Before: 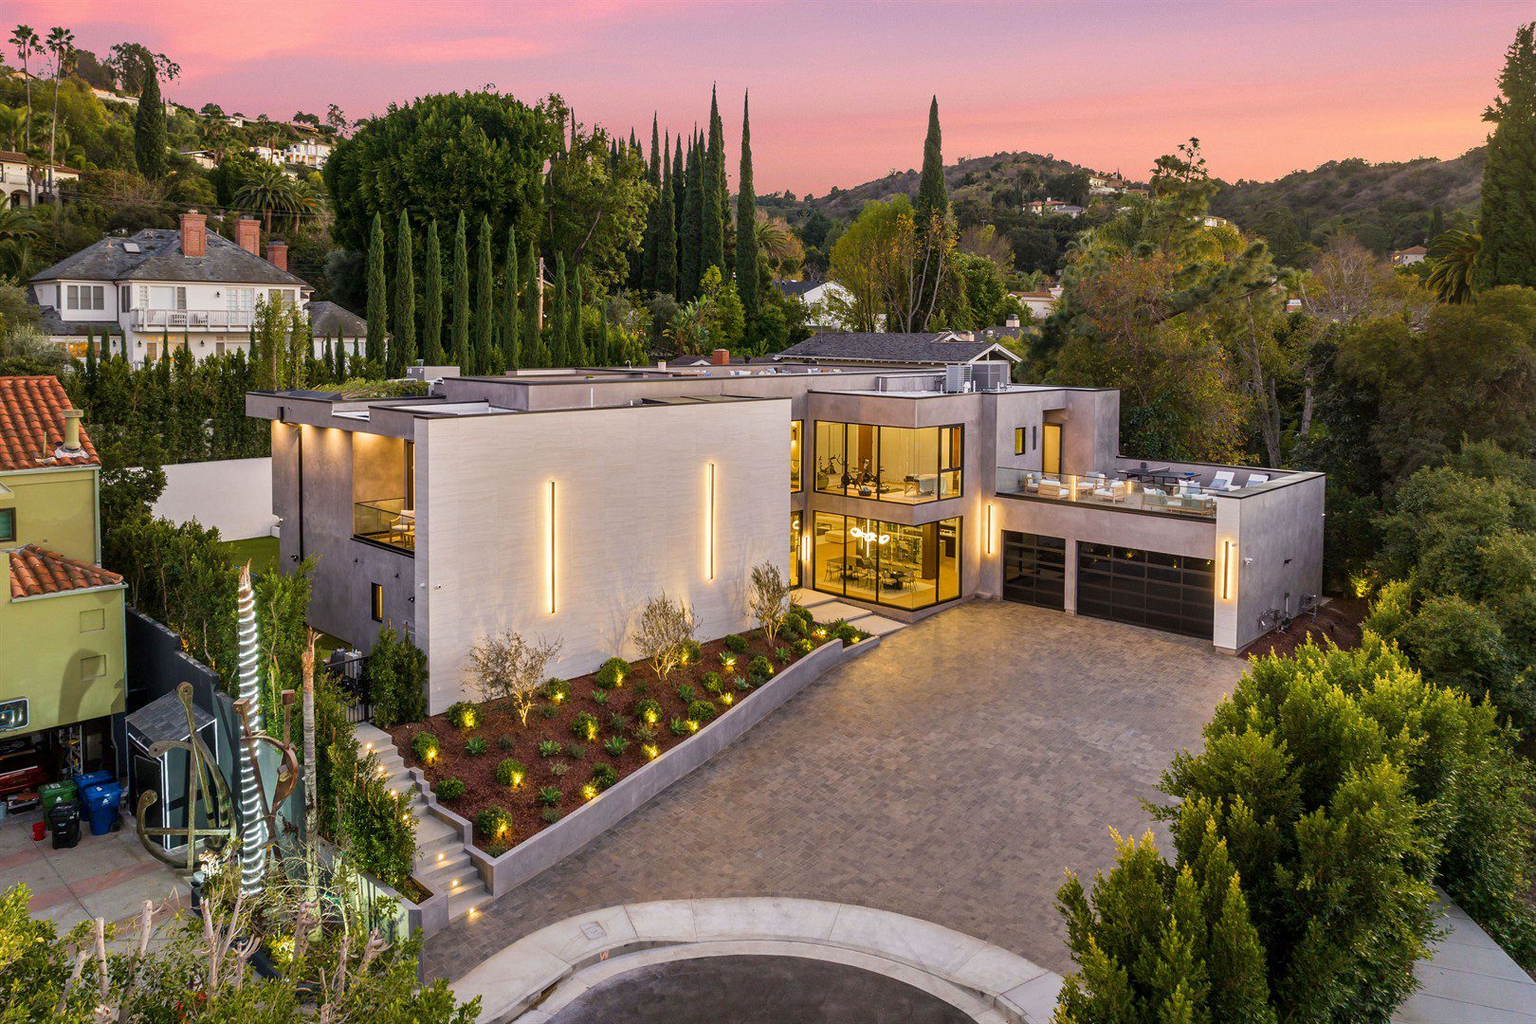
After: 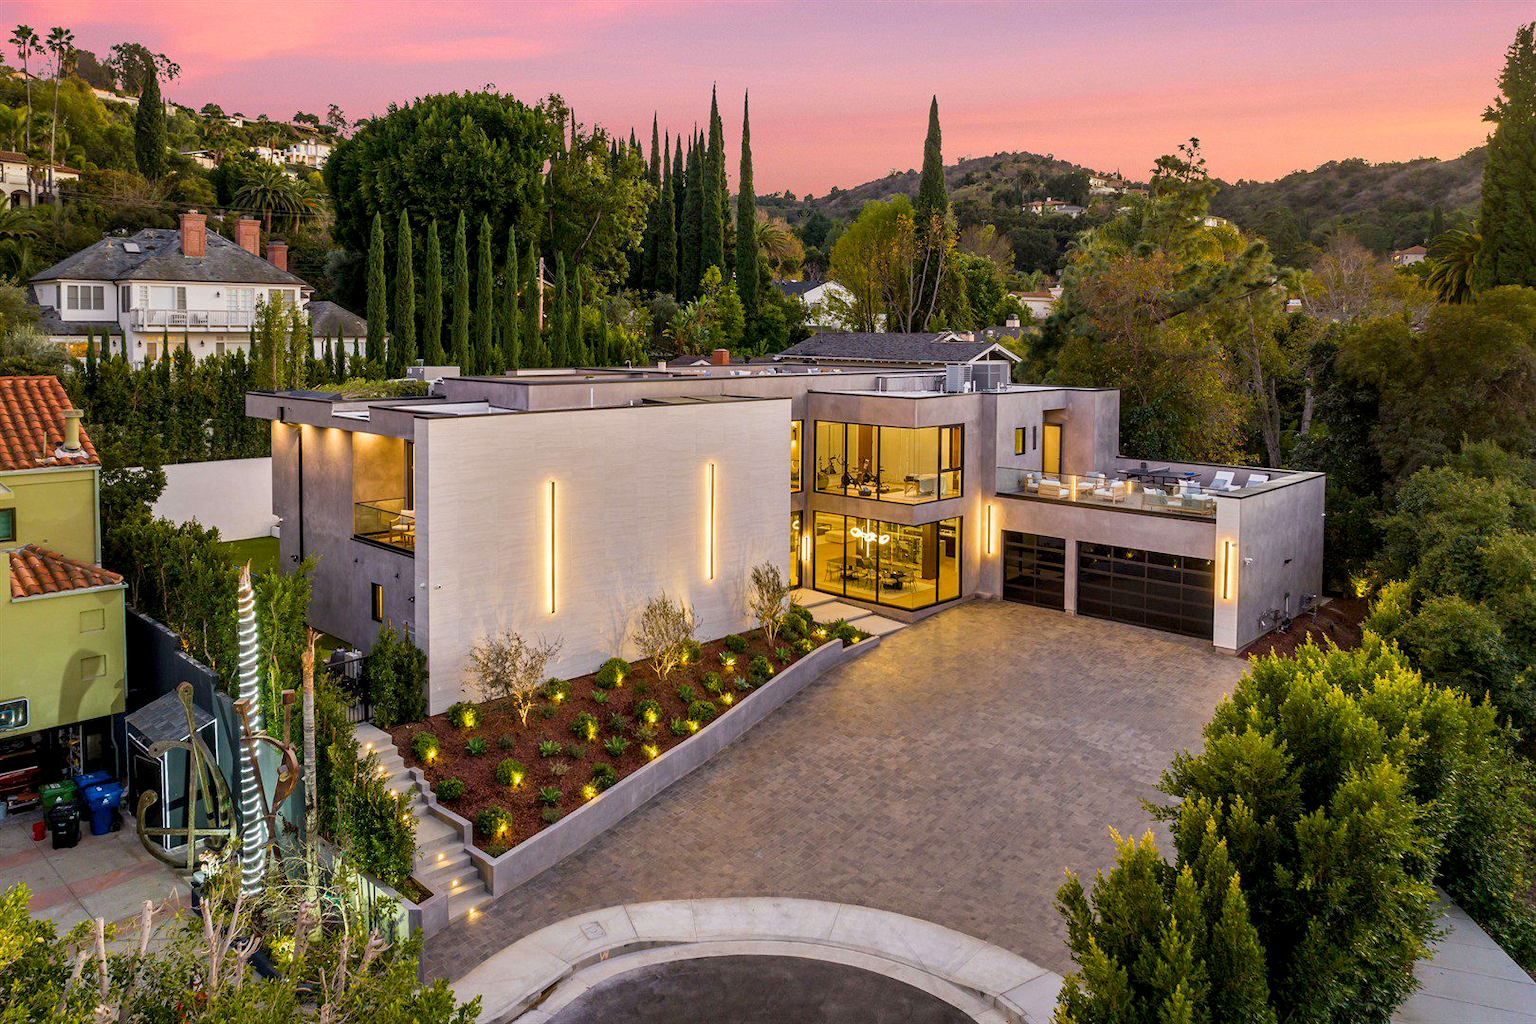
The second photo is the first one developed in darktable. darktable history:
color balance rgb: global offset › luminance -0.486%, perceptual saturation grading › global saturation 0.93%, global vibrance 20%
